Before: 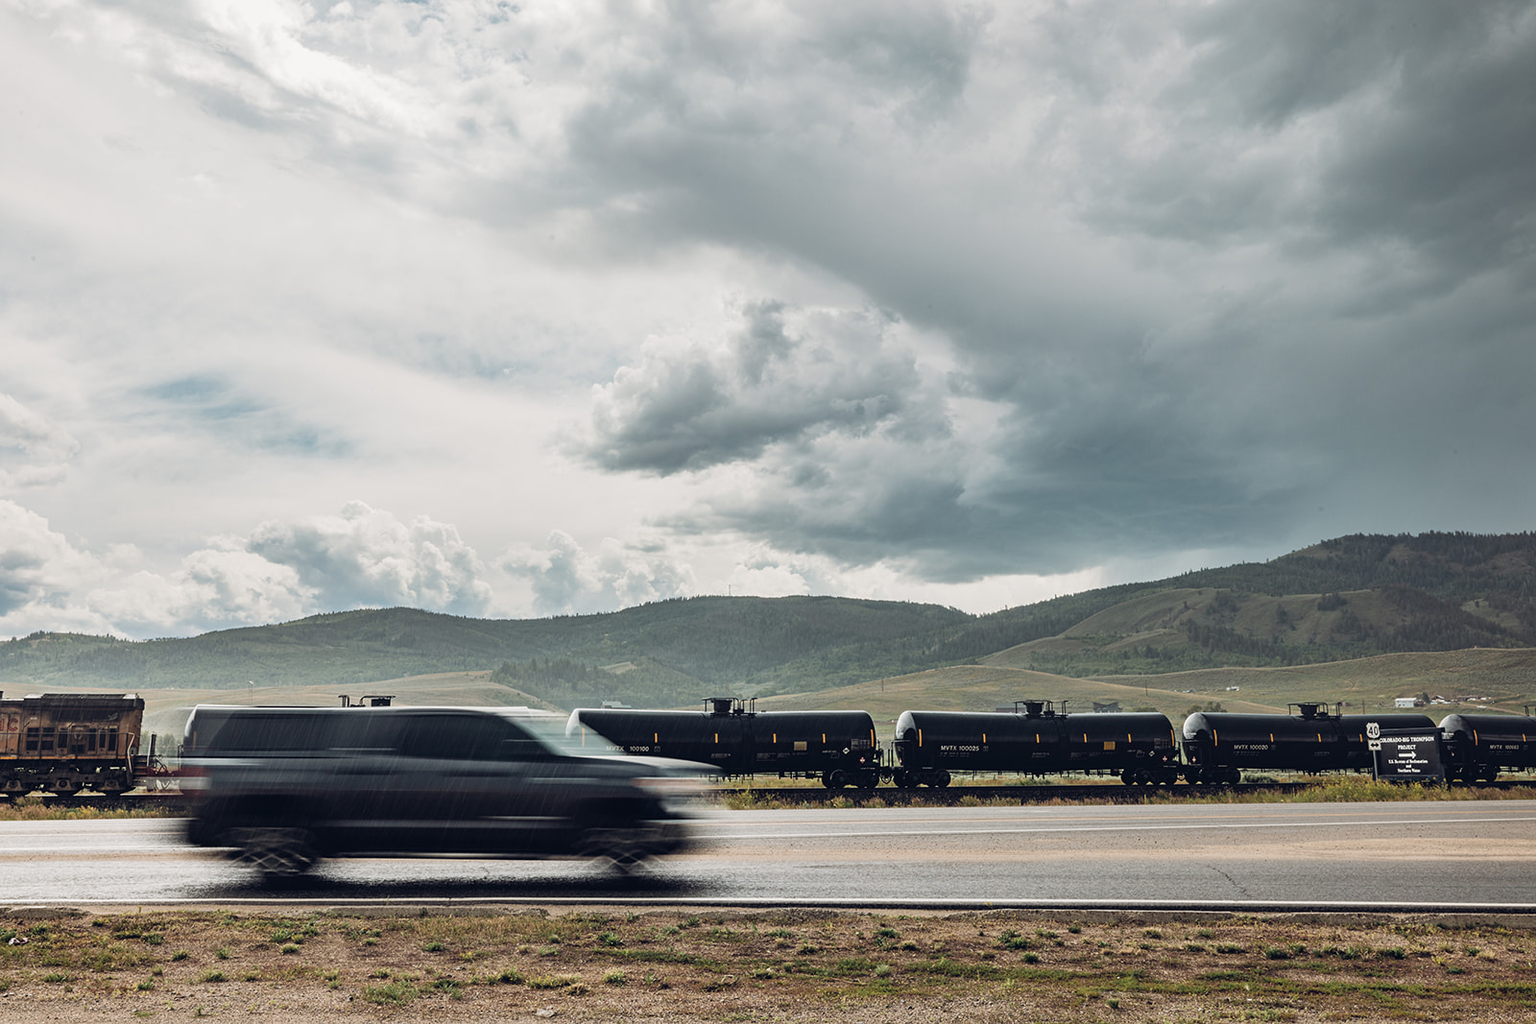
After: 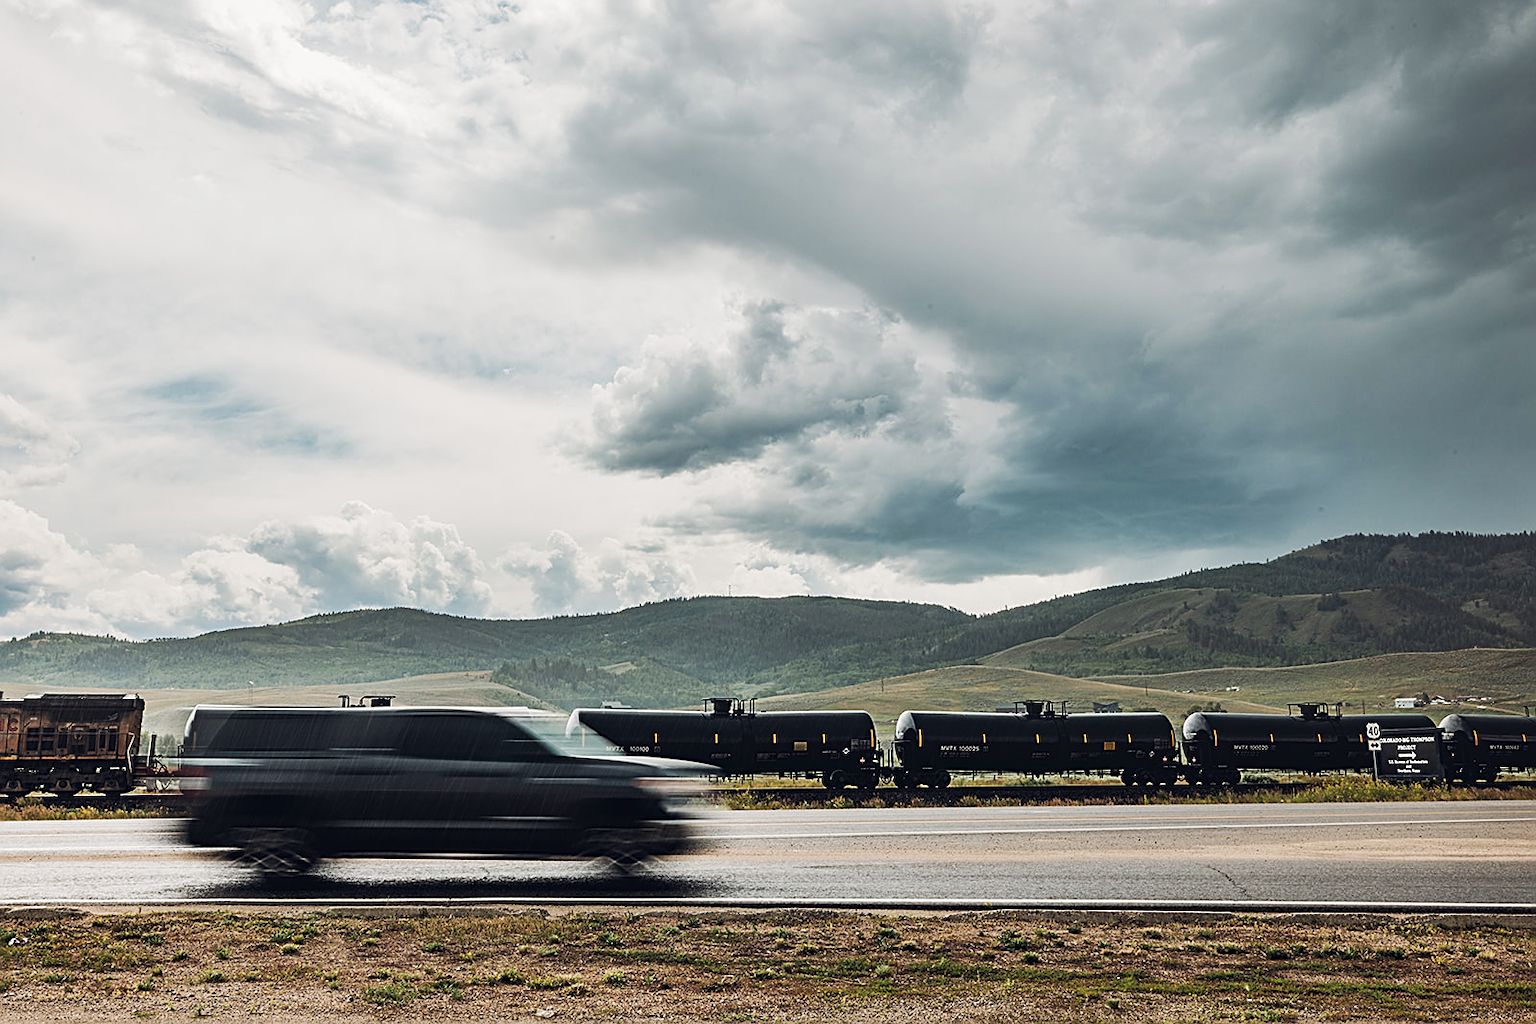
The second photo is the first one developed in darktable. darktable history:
sharpen: amount 0.553
exposure: compensate highlight preservation false
tone curve: curves: ch0 [(0, 0) (0.003, 0.003) (0.011, 0.011) (0.025, 0.022) (0.044, 0.039) (0.069, 0.055) (0.1, 0.074) (0.136, 0.101) (0.177, 0.134) (0.224, 0.171) (0.277, 0.216) (0.335, 0.277) (0.399, 0.345) (0.468, 0.427) (0.543, 0.526) (0.623, 0.636) (0.709, 0.731) (0.801, 0.822) (0.898, 0.917) (1, 1)], preserve colors none
